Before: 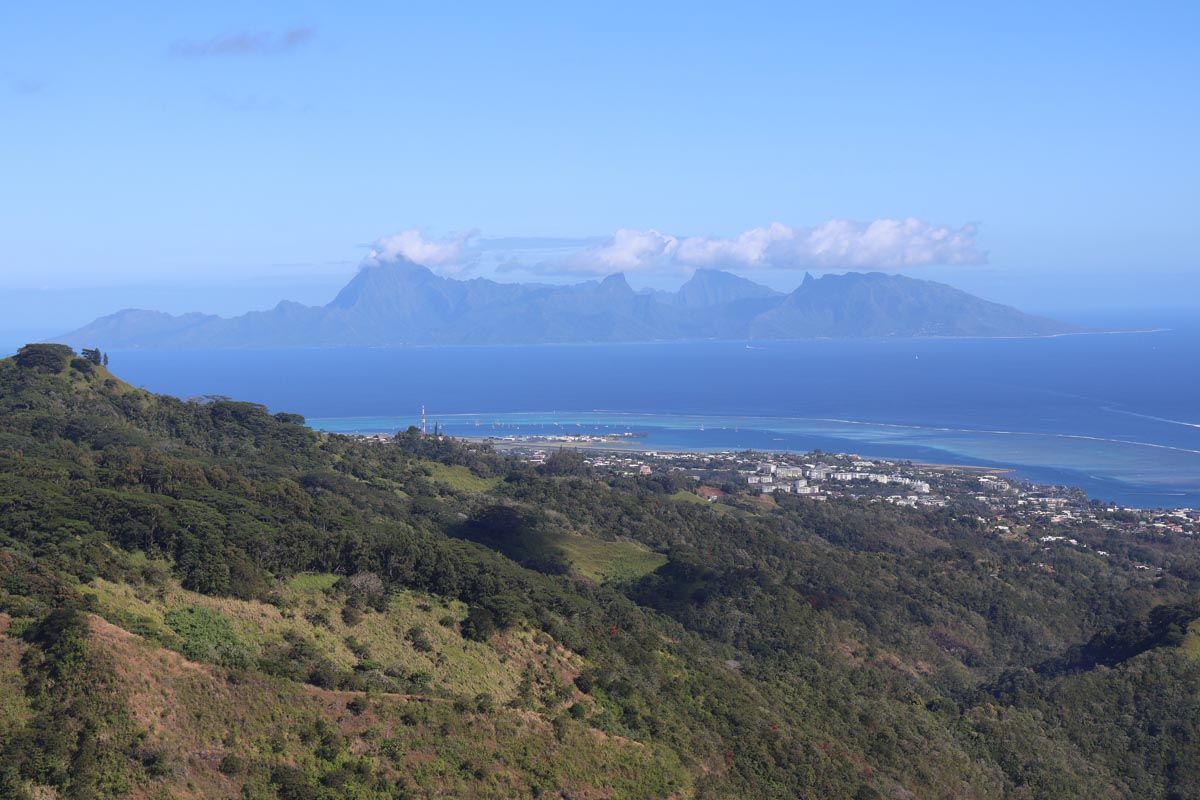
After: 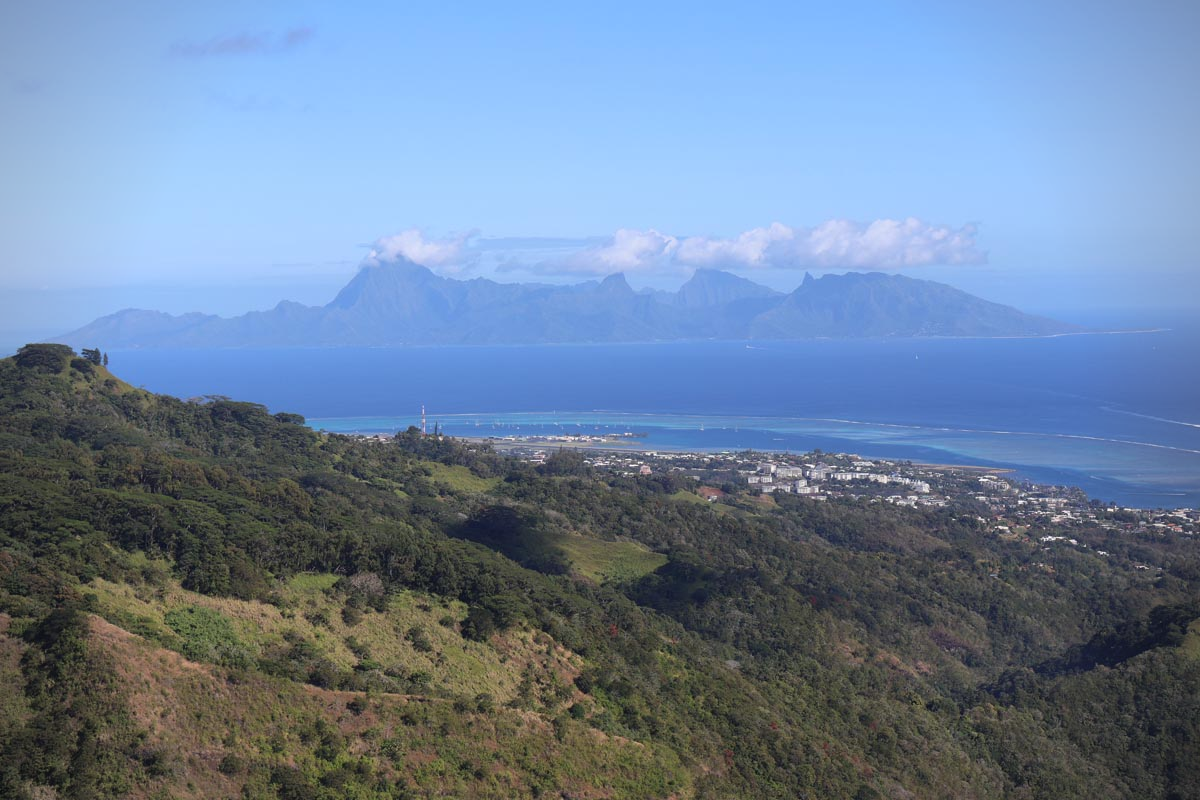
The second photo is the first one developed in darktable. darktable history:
vignetting: fall-off radius 61.13%, brightness -0.575, unbound false
